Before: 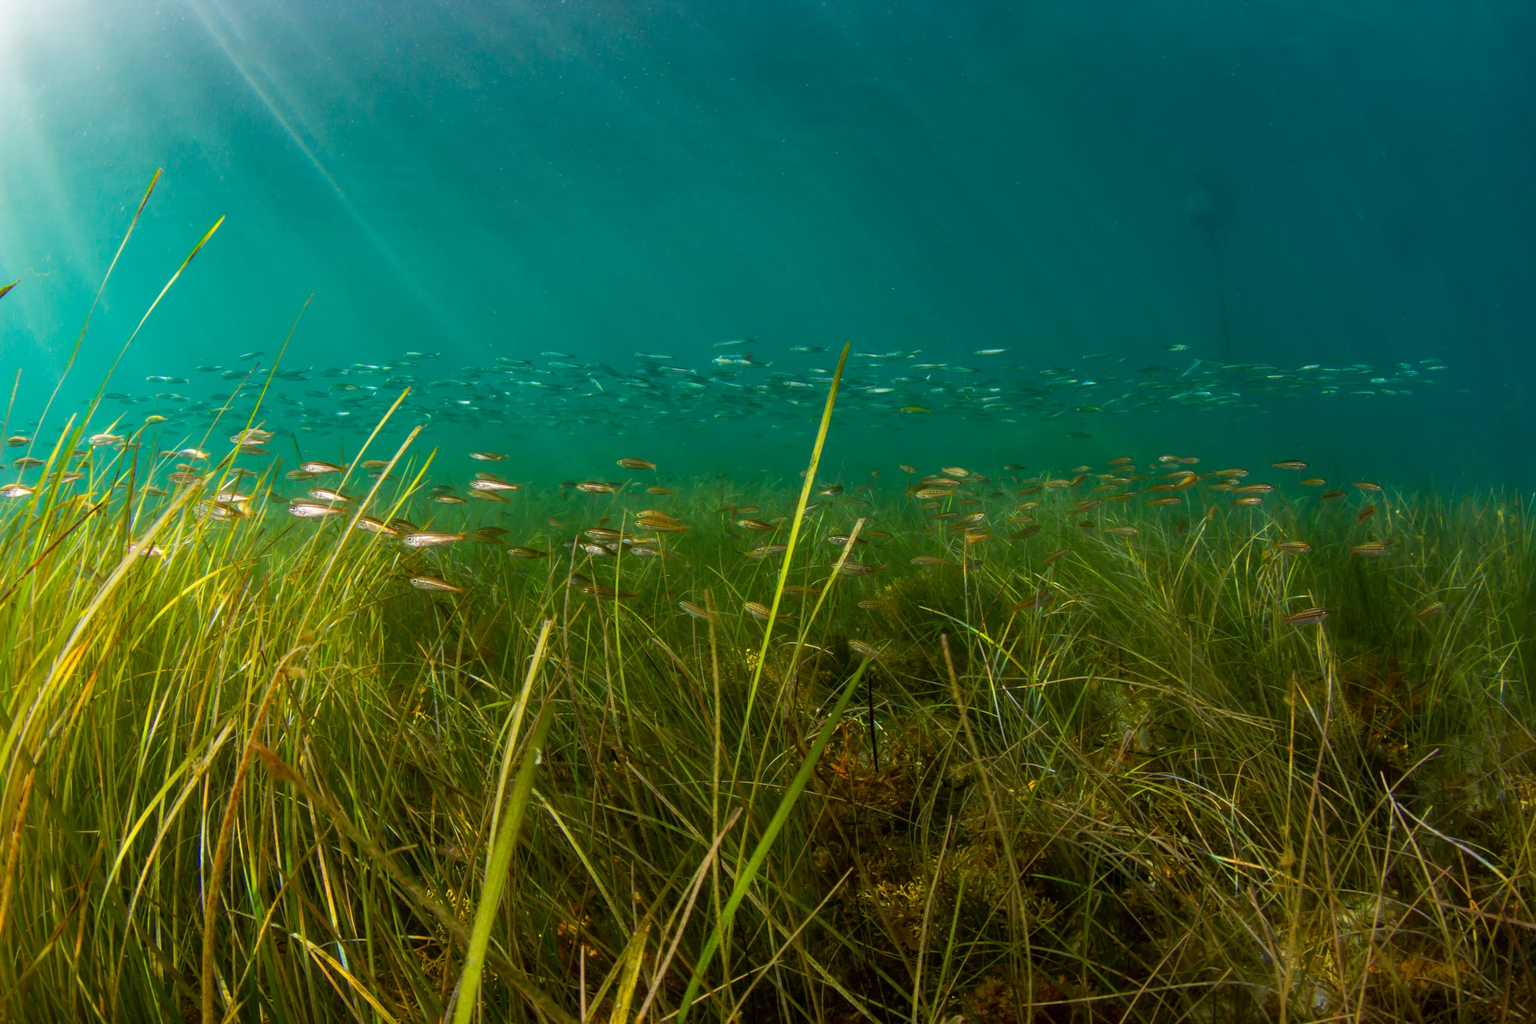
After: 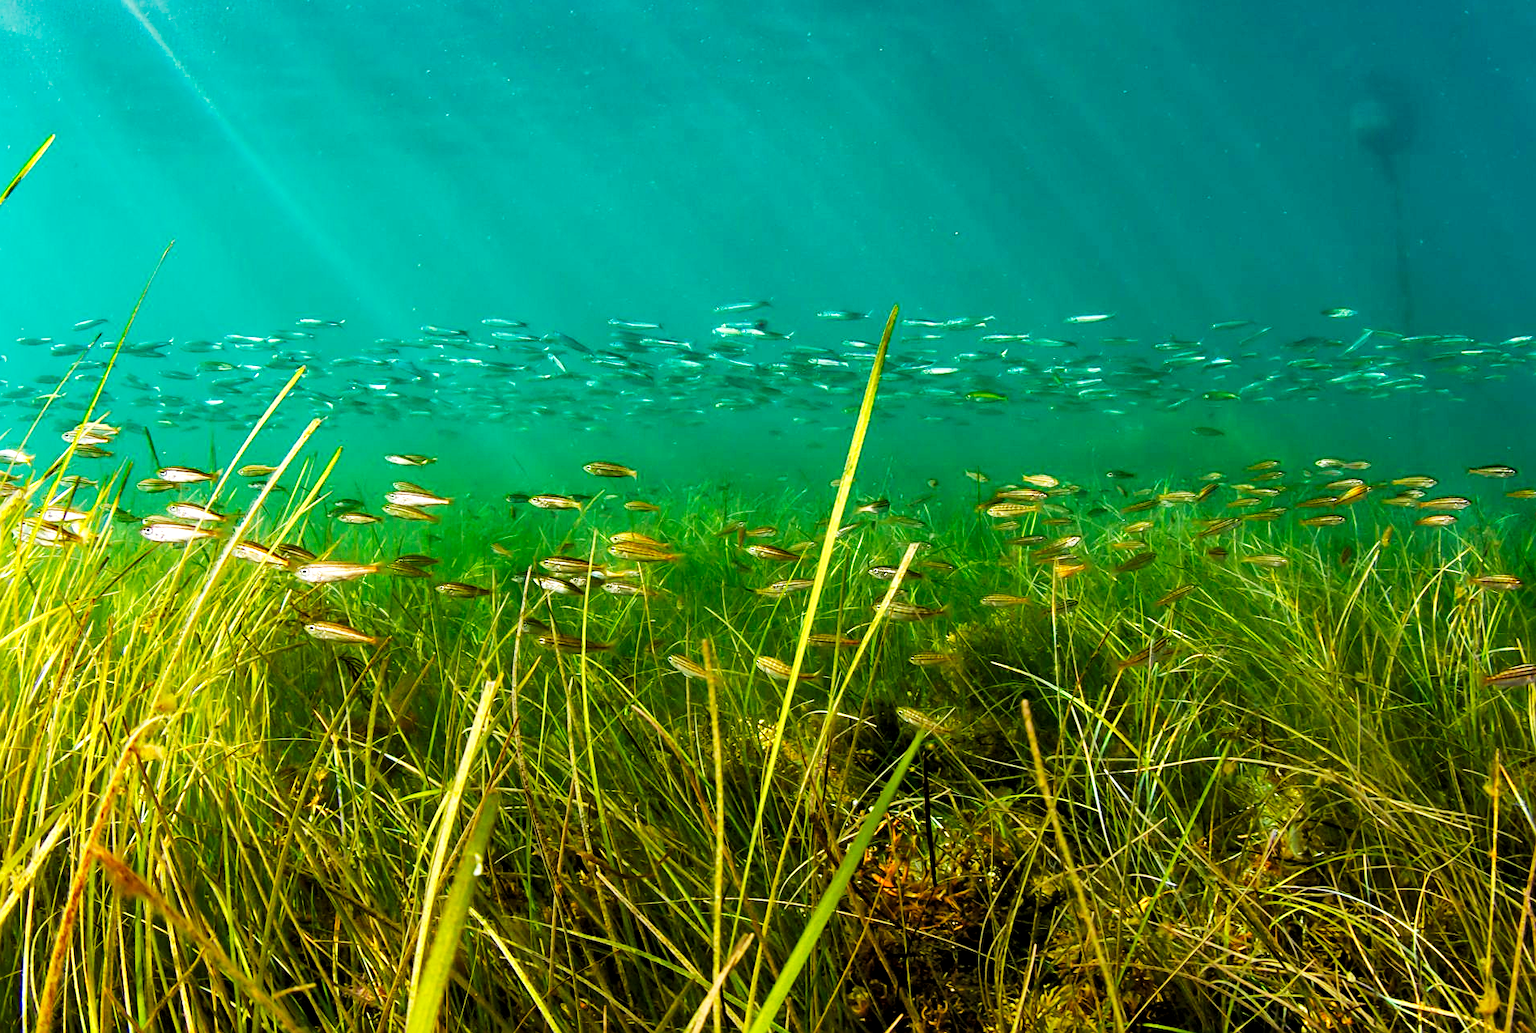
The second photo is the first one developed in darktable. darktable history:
crop and rotate: left 12.03%, top 11.357%, right 13.841%, bottom 13.837%
base curve: curves: ch0 [(0, 0) (0.007, 0.004) (0.027, 0.03) (0.046, 0.07) (0.207, 0.54) (0.442, 0.872) (0.673, 0.972) (1, 1)], preserve colors none
levels: levels [0.026, 0.507, 0.987]
shadows and highlights: soften with gaussian
sharpen: on, module defaults
local contrast: mode bilateral grid, contrast 20, coarseness 49, detail 119%, midtone range 0.2
